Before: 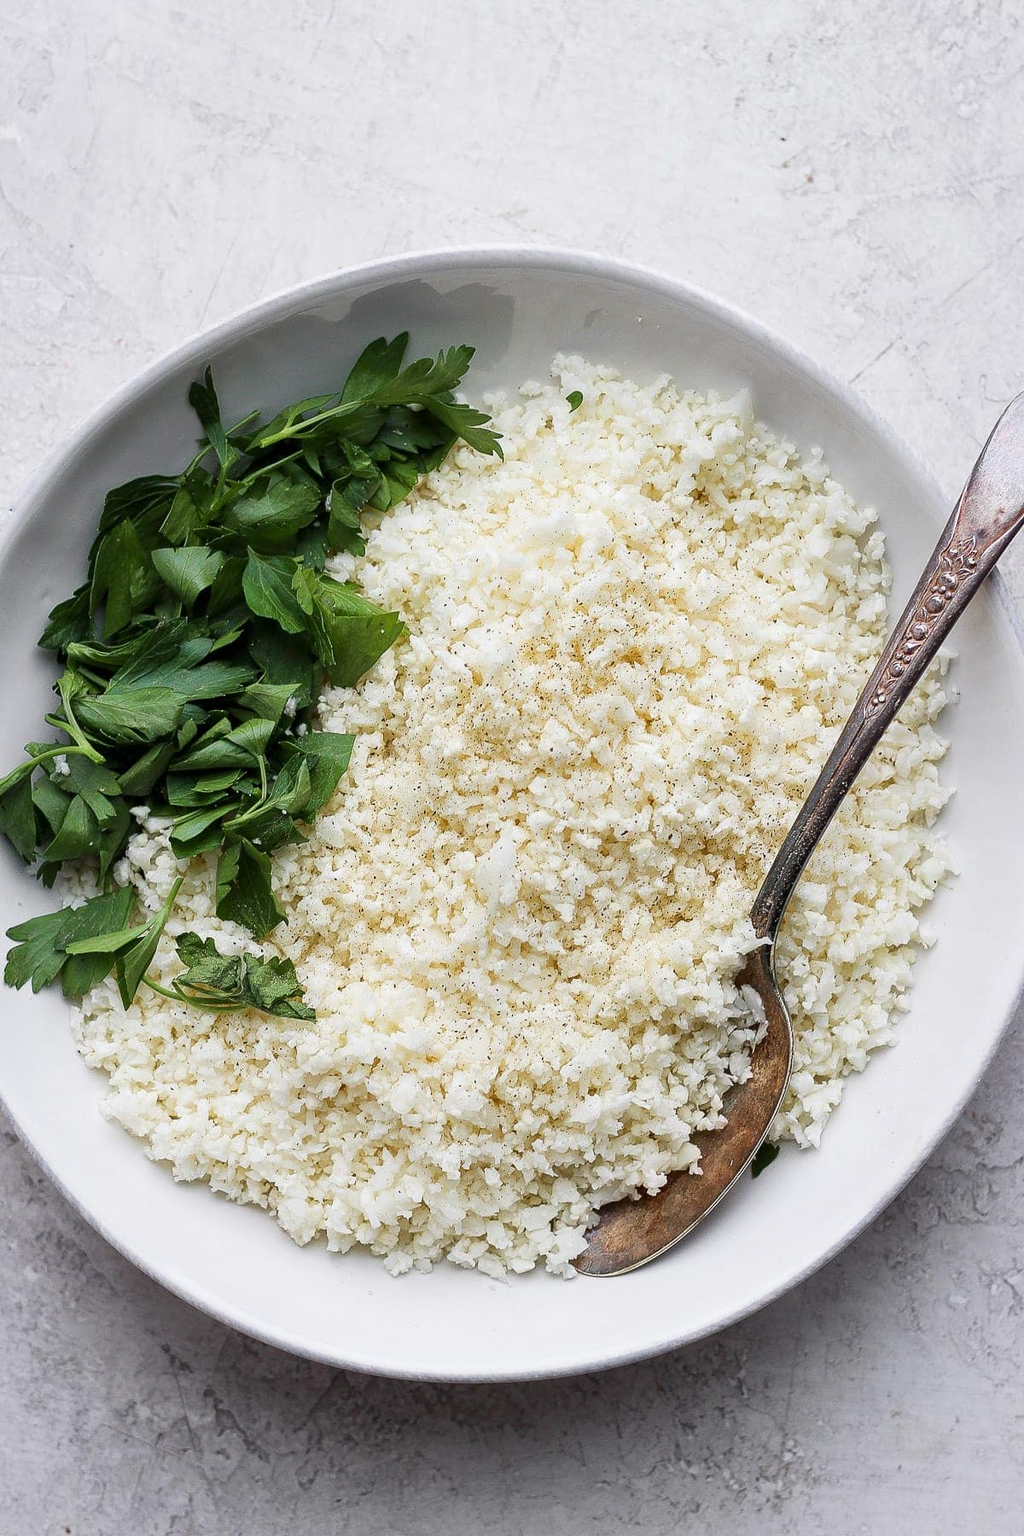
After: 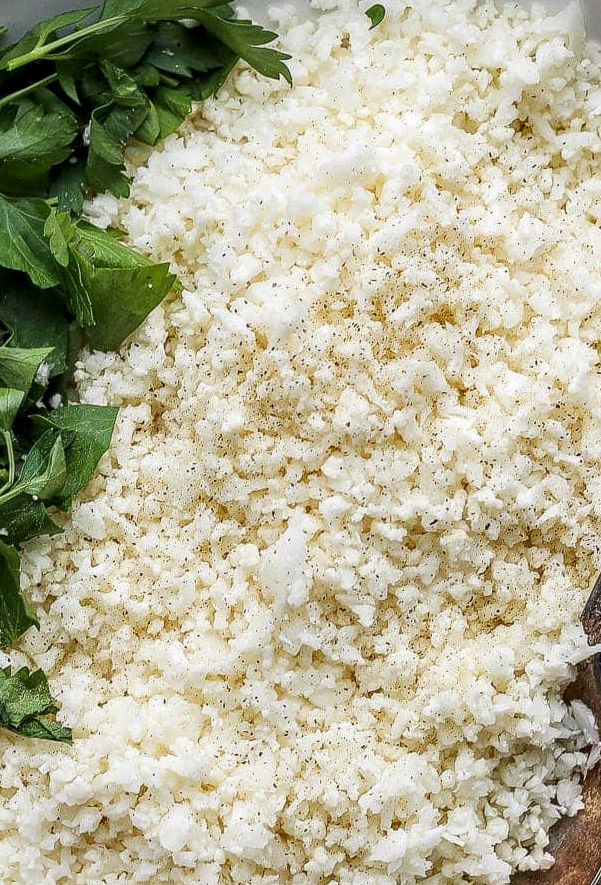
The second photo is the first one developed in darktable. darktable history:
local contrast: detail 130%
crop: left 24.839%, top 25.247%, right 25.038%, bottom 25.553%
